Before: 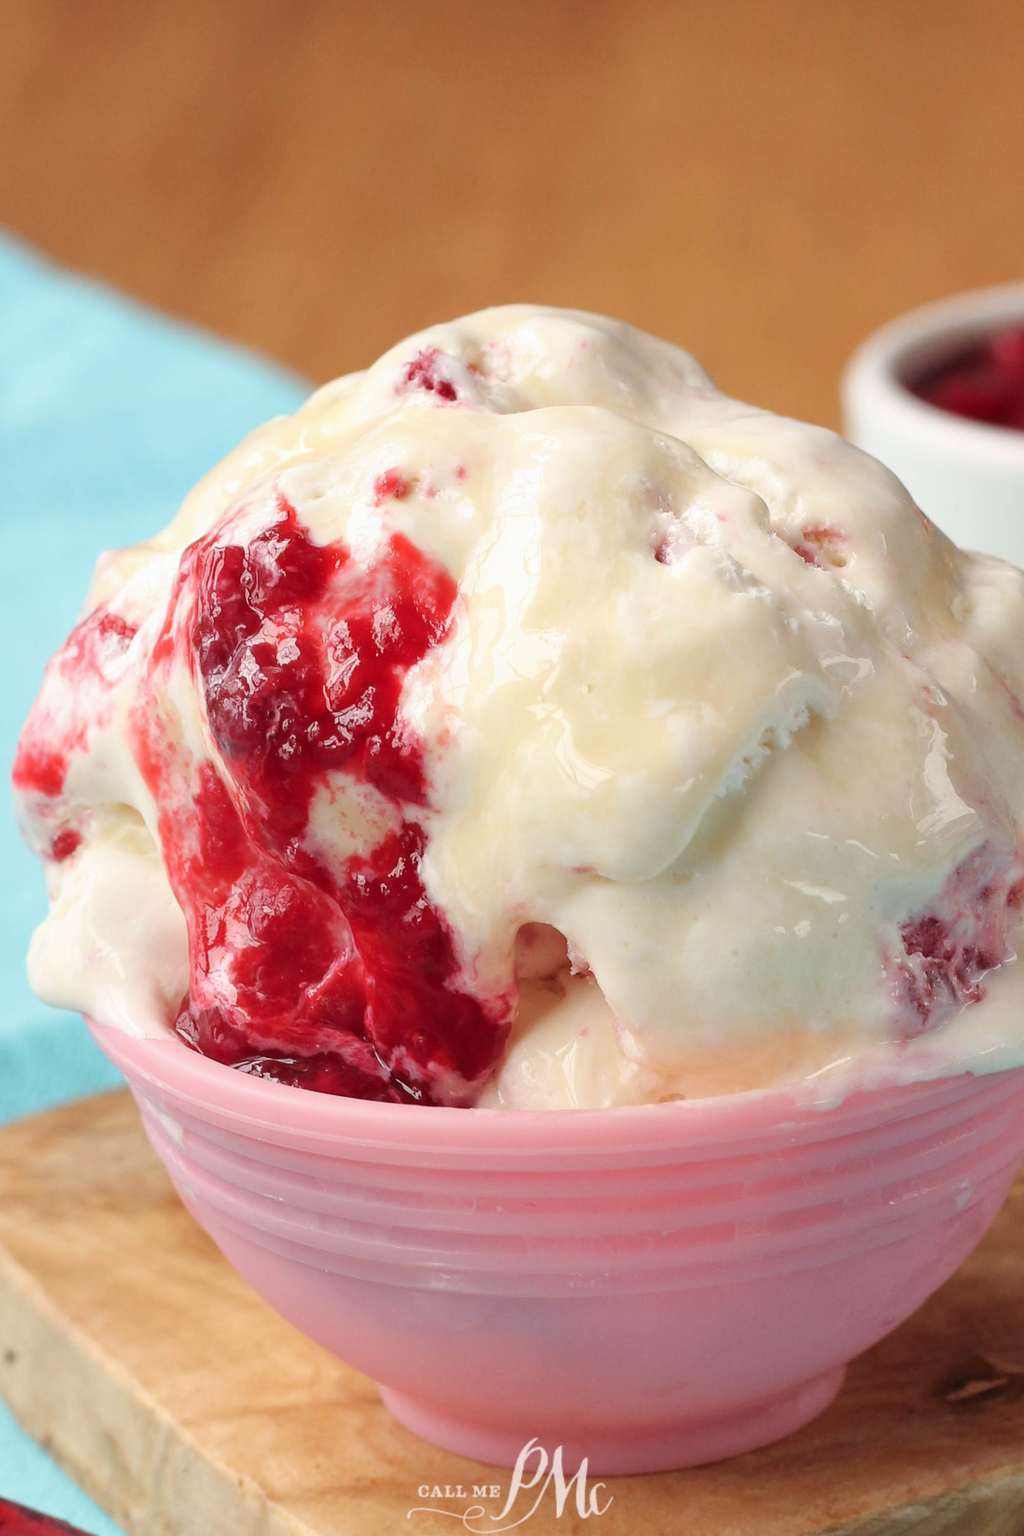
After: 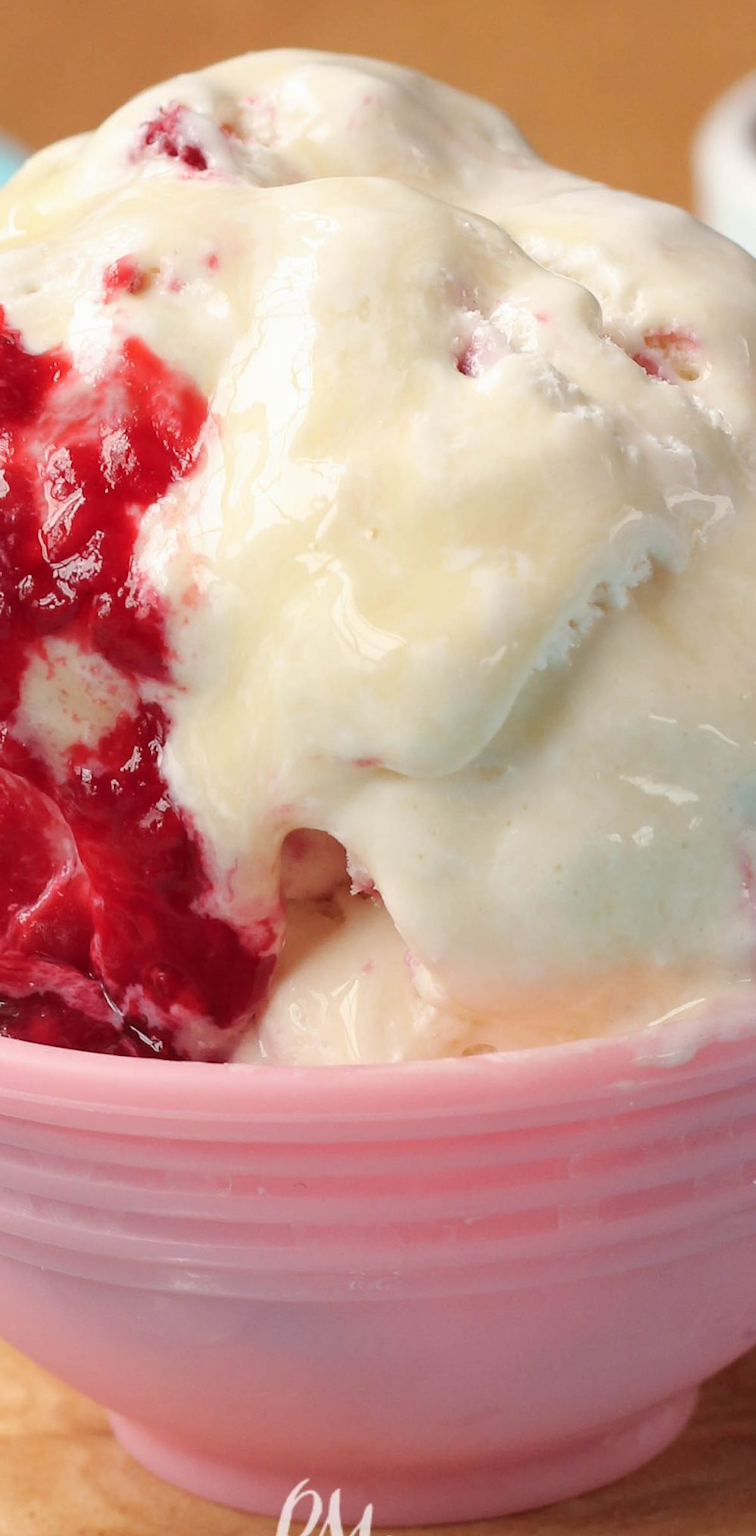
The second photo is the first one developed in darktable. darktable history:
crop and rotate: left 28.645%, top 17.318%, right 12.798%, bottom 3.394%
